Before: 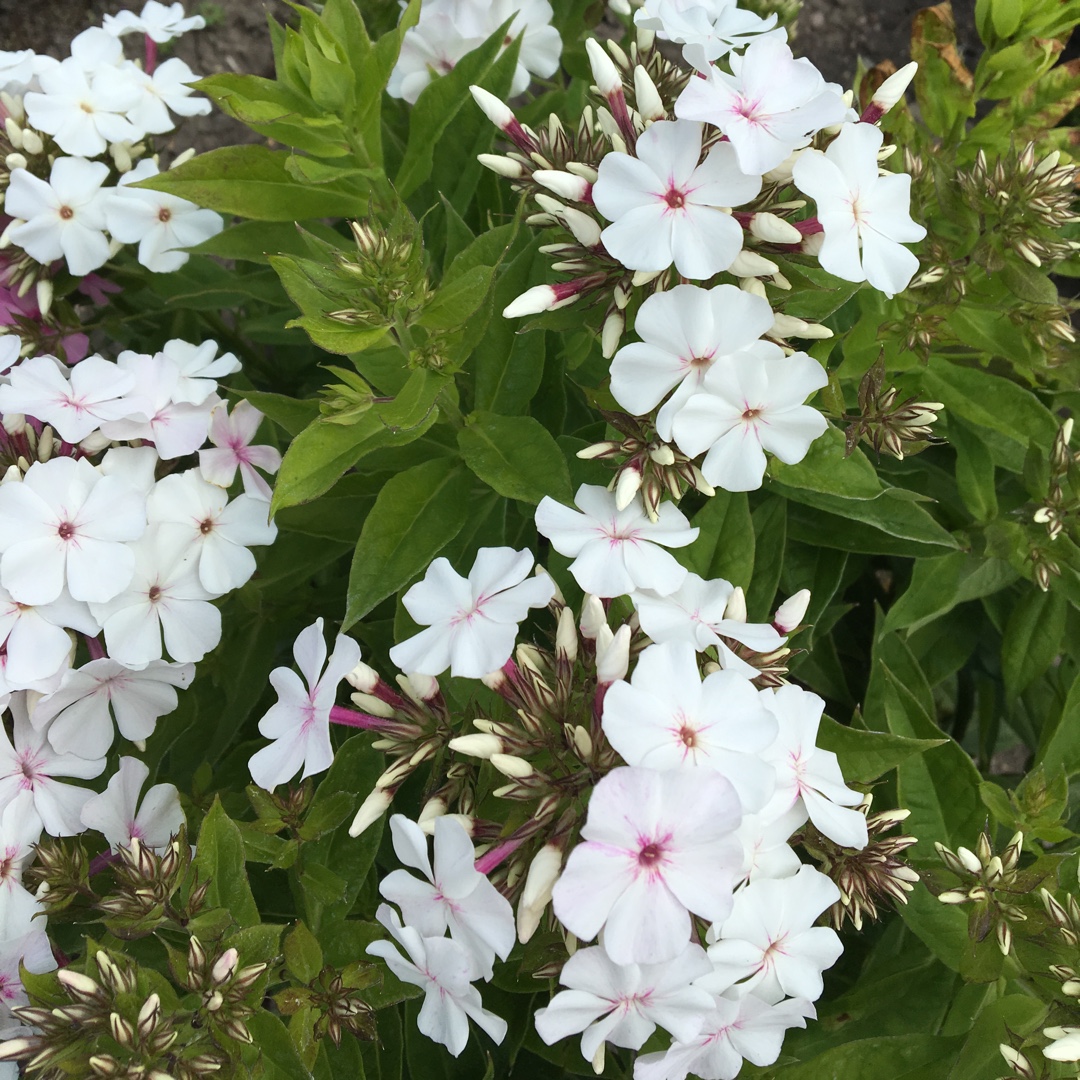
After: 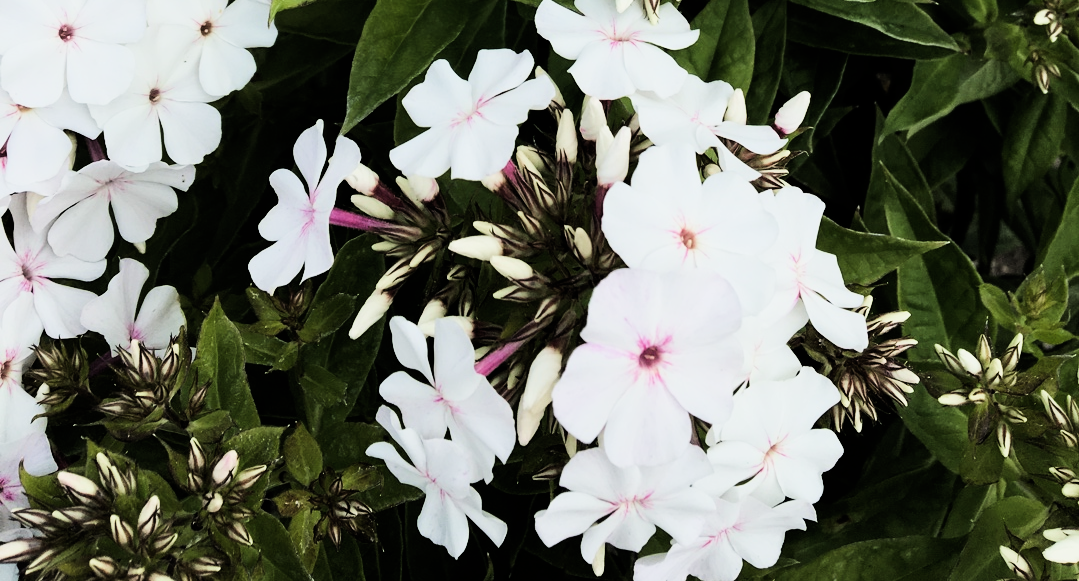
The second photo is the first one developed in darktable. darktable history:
contrast brightness saturation: contrast 0.045
filmic rgb: black relative exposure -7.49 EV, white relative exposure 4.99 EV, hardness 3.32, contrast 1.301, color science v4 (2020)
tone equalizer: -8 EV -0.734 EV, -7 EV -0.695 EV, -6 EV -0.561 EV, -5 EV -0.424 EV, -3 EV 0.402 EV, -2 EV 0.6 EV, -1 EV 0.699 EV, +0 EV 0.722 EV, edges refinement/feathering 500, mask exposure compensation -1.57 EV, preserve details no
crop and rotate: top 46.168%, right 0.032%
